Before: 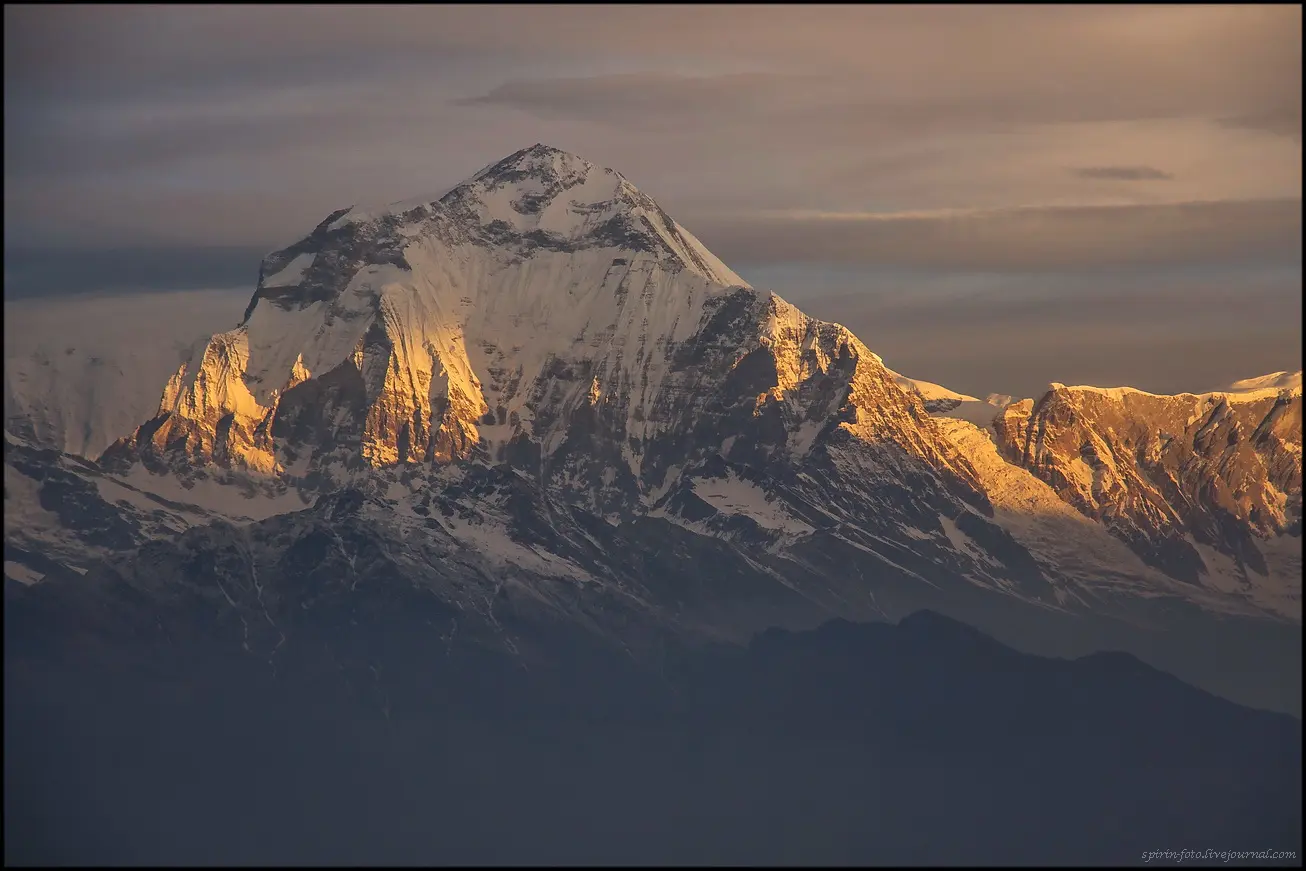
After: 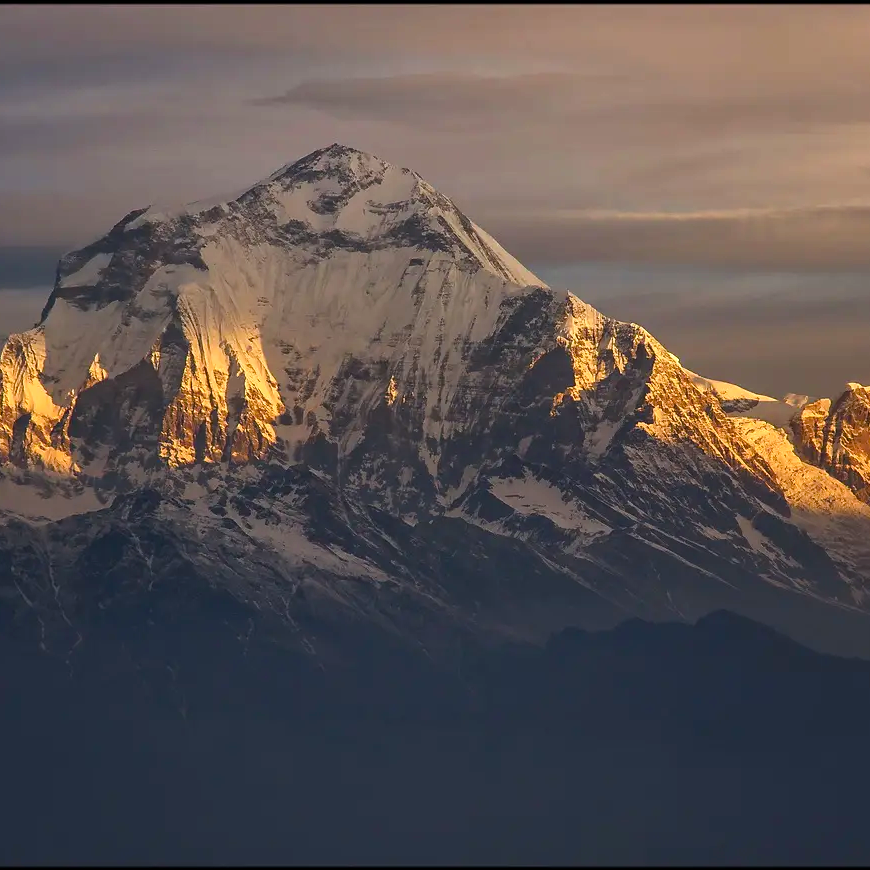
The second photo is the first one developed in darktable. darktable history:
crop and rotate: left 15.546%, right 17.787%
color balance rgb: shadows lift › luminance -20%, power › hue 72.24°, highlights gain › luminance 15%, global offset › hue 171.6°, perceptual saturation grading › global saturation 14.09%, perceptual saturation grading › highlights -25%, perceptual saturation grading › shadows 25%, global vibrance 25%, contrast 10%
